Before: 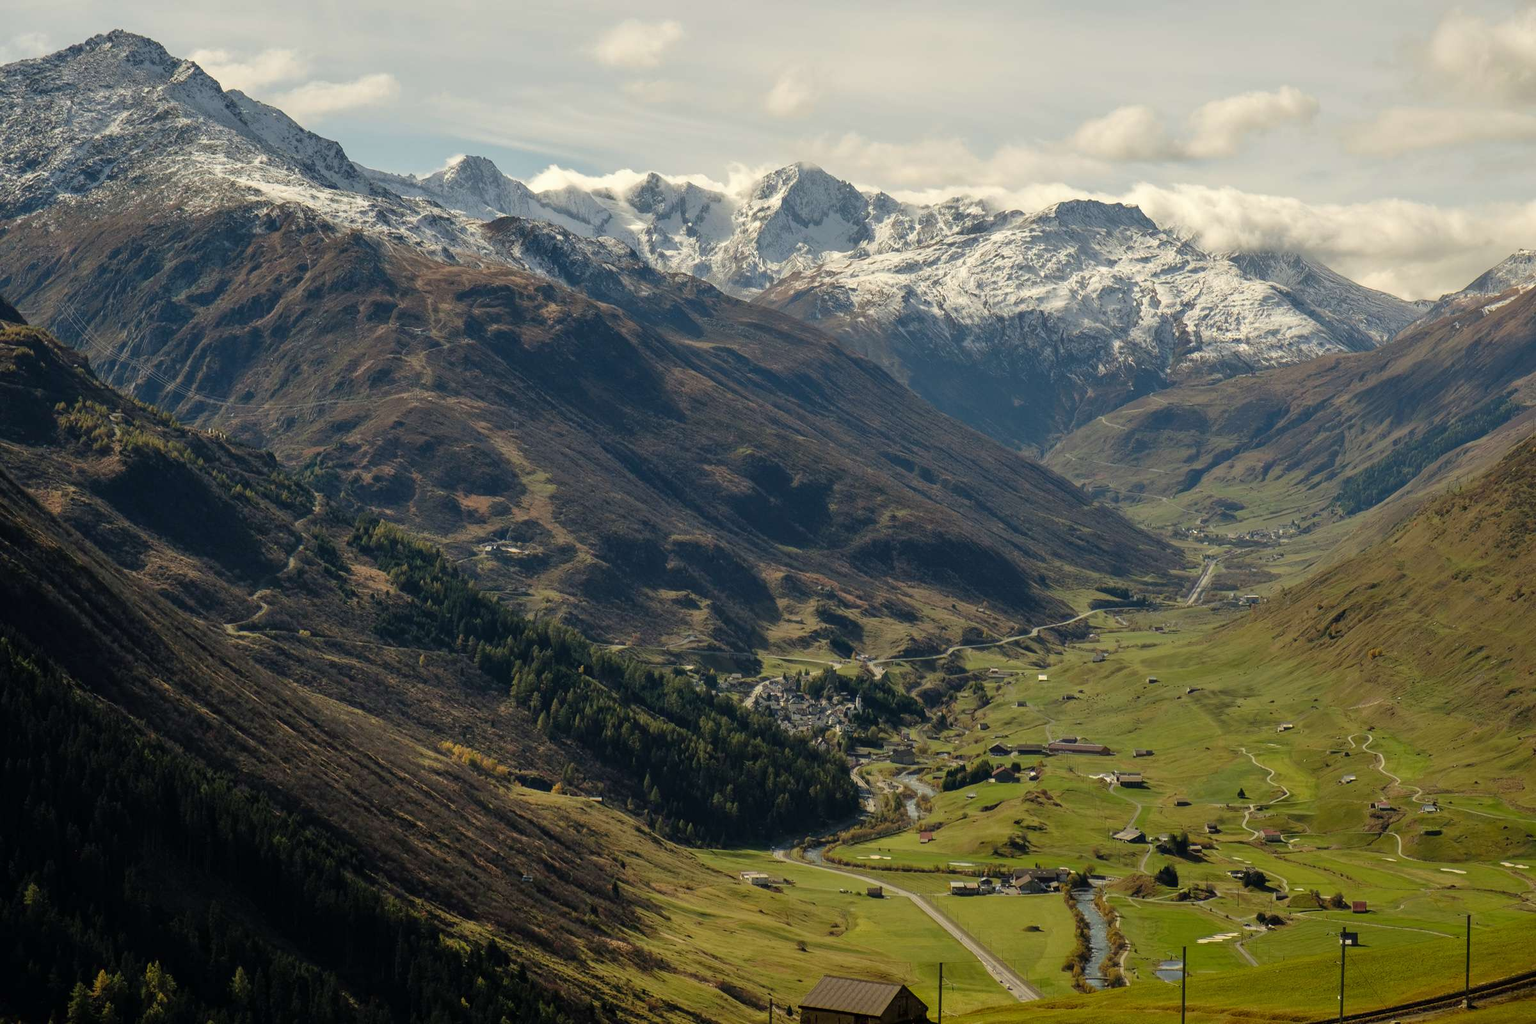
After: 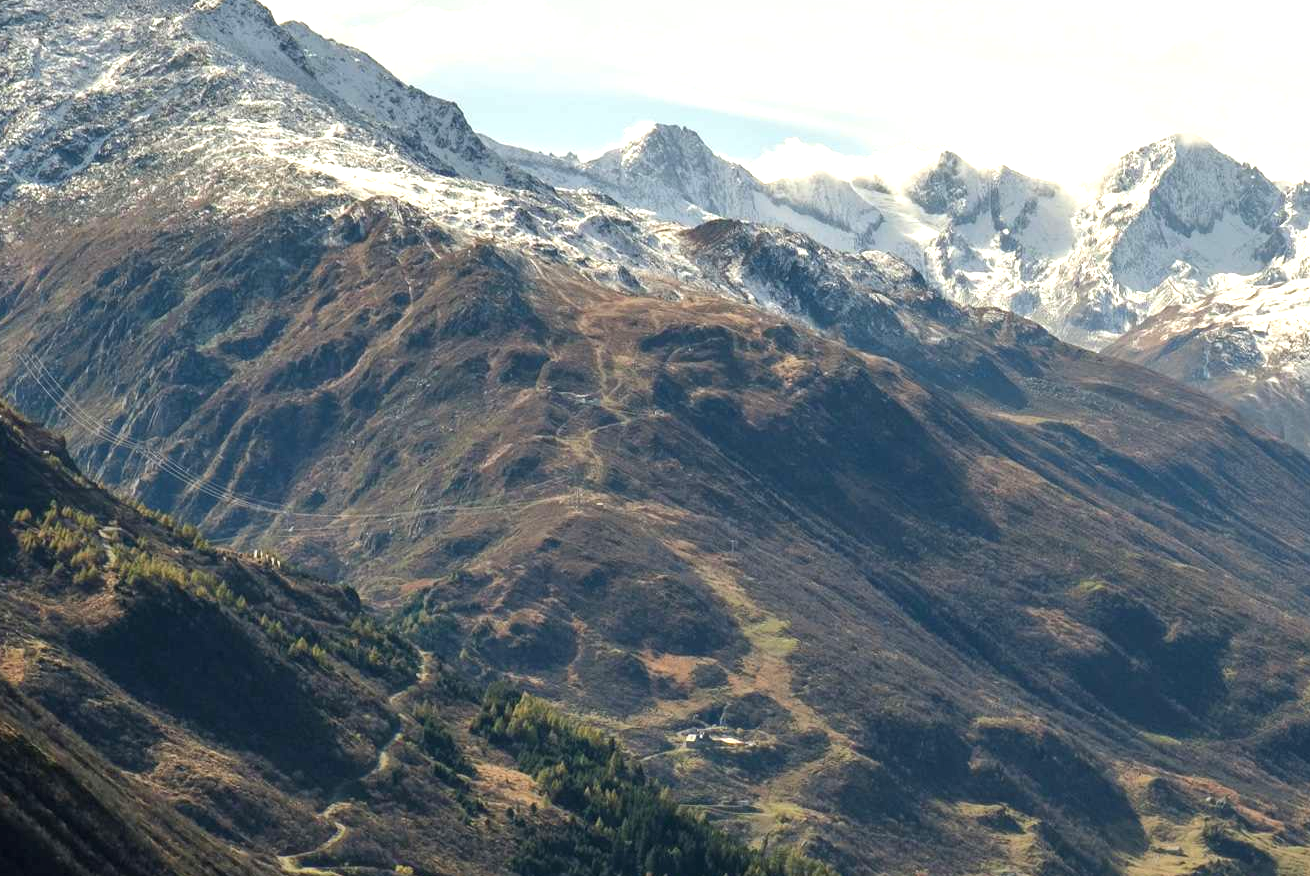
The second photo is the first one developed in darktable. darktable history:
exposure: black level correction 0.001, exposure 0.963 EV, compensate highlight preservation false
crop and rotate: left 3.035%, top 7.513%, right 42.355%, bottom 37.691%
tone equalizer: edges refinement/feathering 500, mask exposure compensation -1.57 EV, preserve details guided filter
